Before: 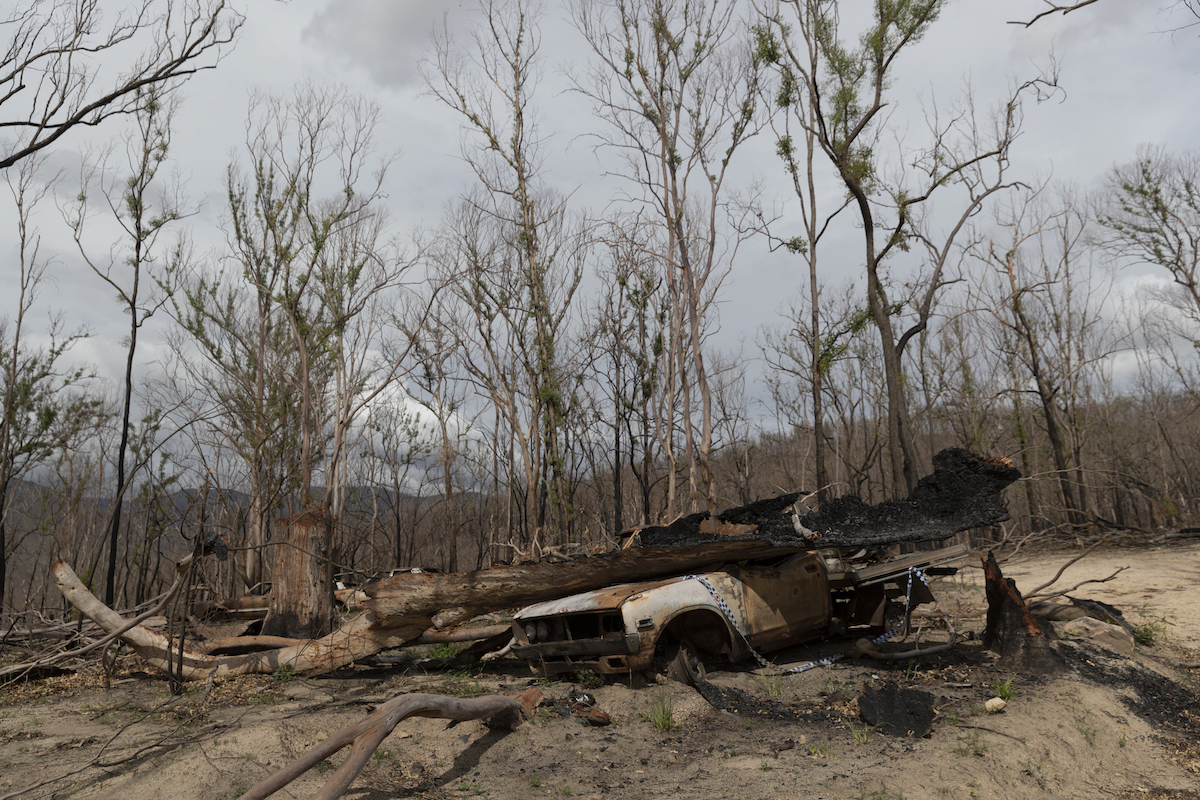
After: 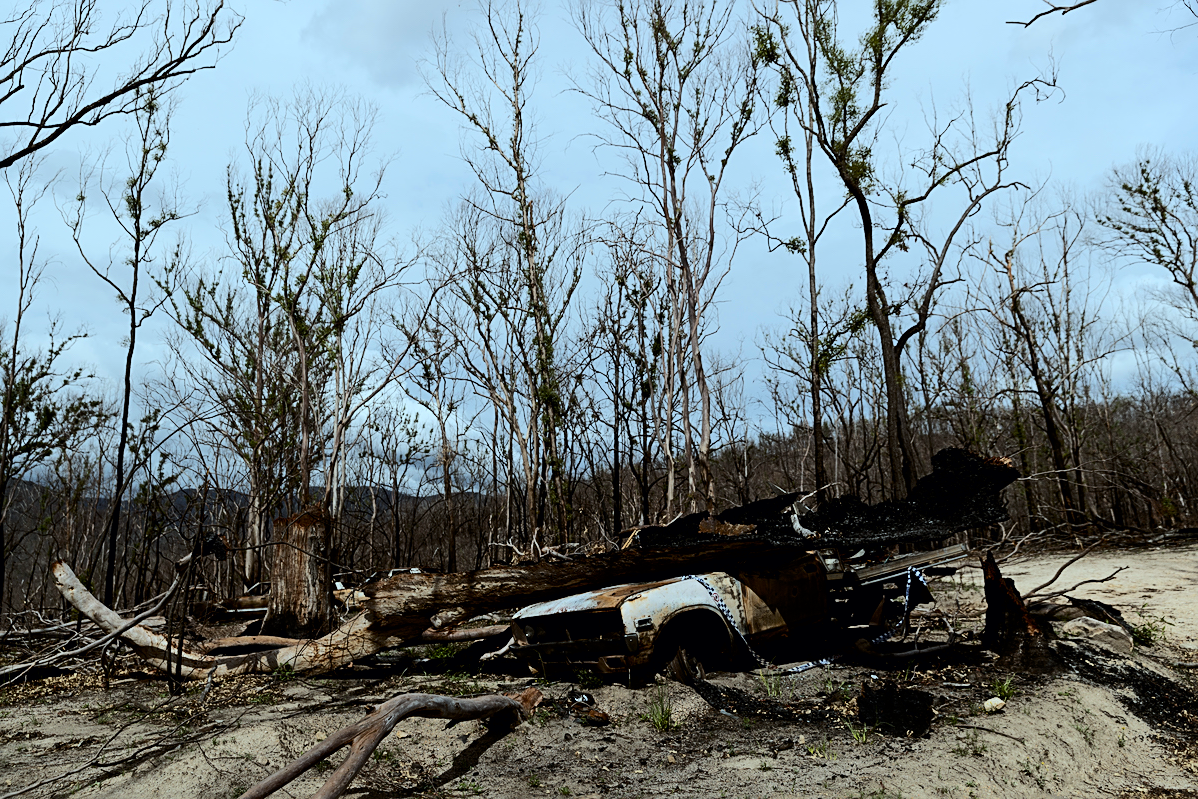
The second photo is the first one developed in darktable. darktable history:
color balance rgb: highlights gain › chroma 0.289%, highlights gain › hue 331.23°, perceptual saturation grading › global saturation 25.408%, perceptual brilliance grading › highlights 17.169%, perceptual brilliance grading › mid-tones 32.741%, perceptual brilliance grading › shadows -30.592%
exposure: black level correction 0.01, exposure 0.016 EV, compensate highlight preservation false
contrast brightness saturation: contrast 0.22
crop: left 0.121%
filmic rgb: black relative exposure -7.65 EV, white relative exposure 4.56 EV, hardness 3.61, color science v6 (2022)
color correction: highlights a* -11.69, highlights b* -15.42
sharpen: on, module defaults
